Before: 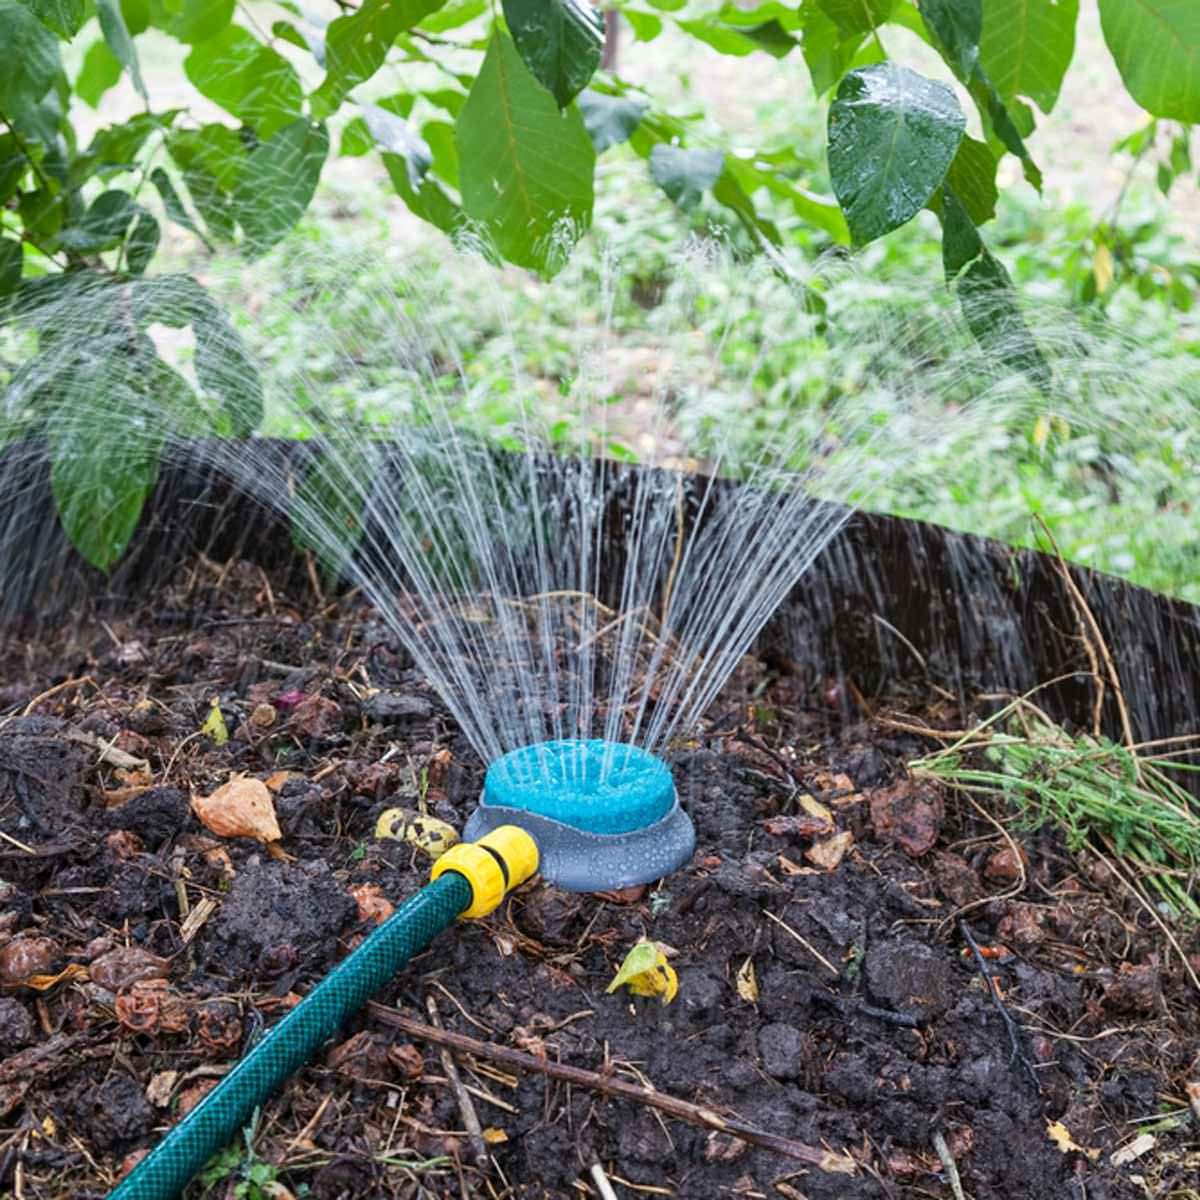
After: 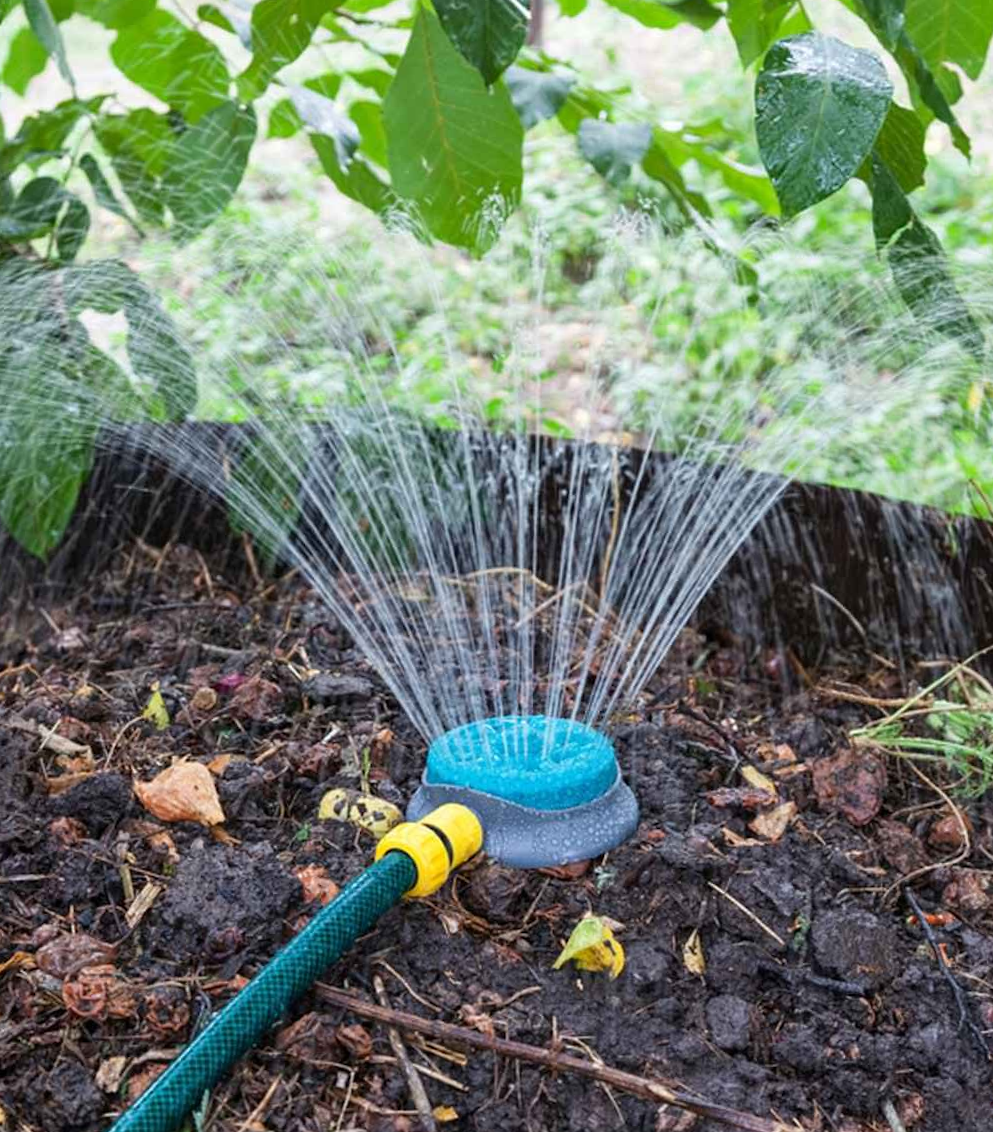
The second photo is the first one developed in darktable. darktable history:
crop and rotate: angle 1.29°, left 4.198%, top 0.965%, right 11.188%, bottom 2.573%
